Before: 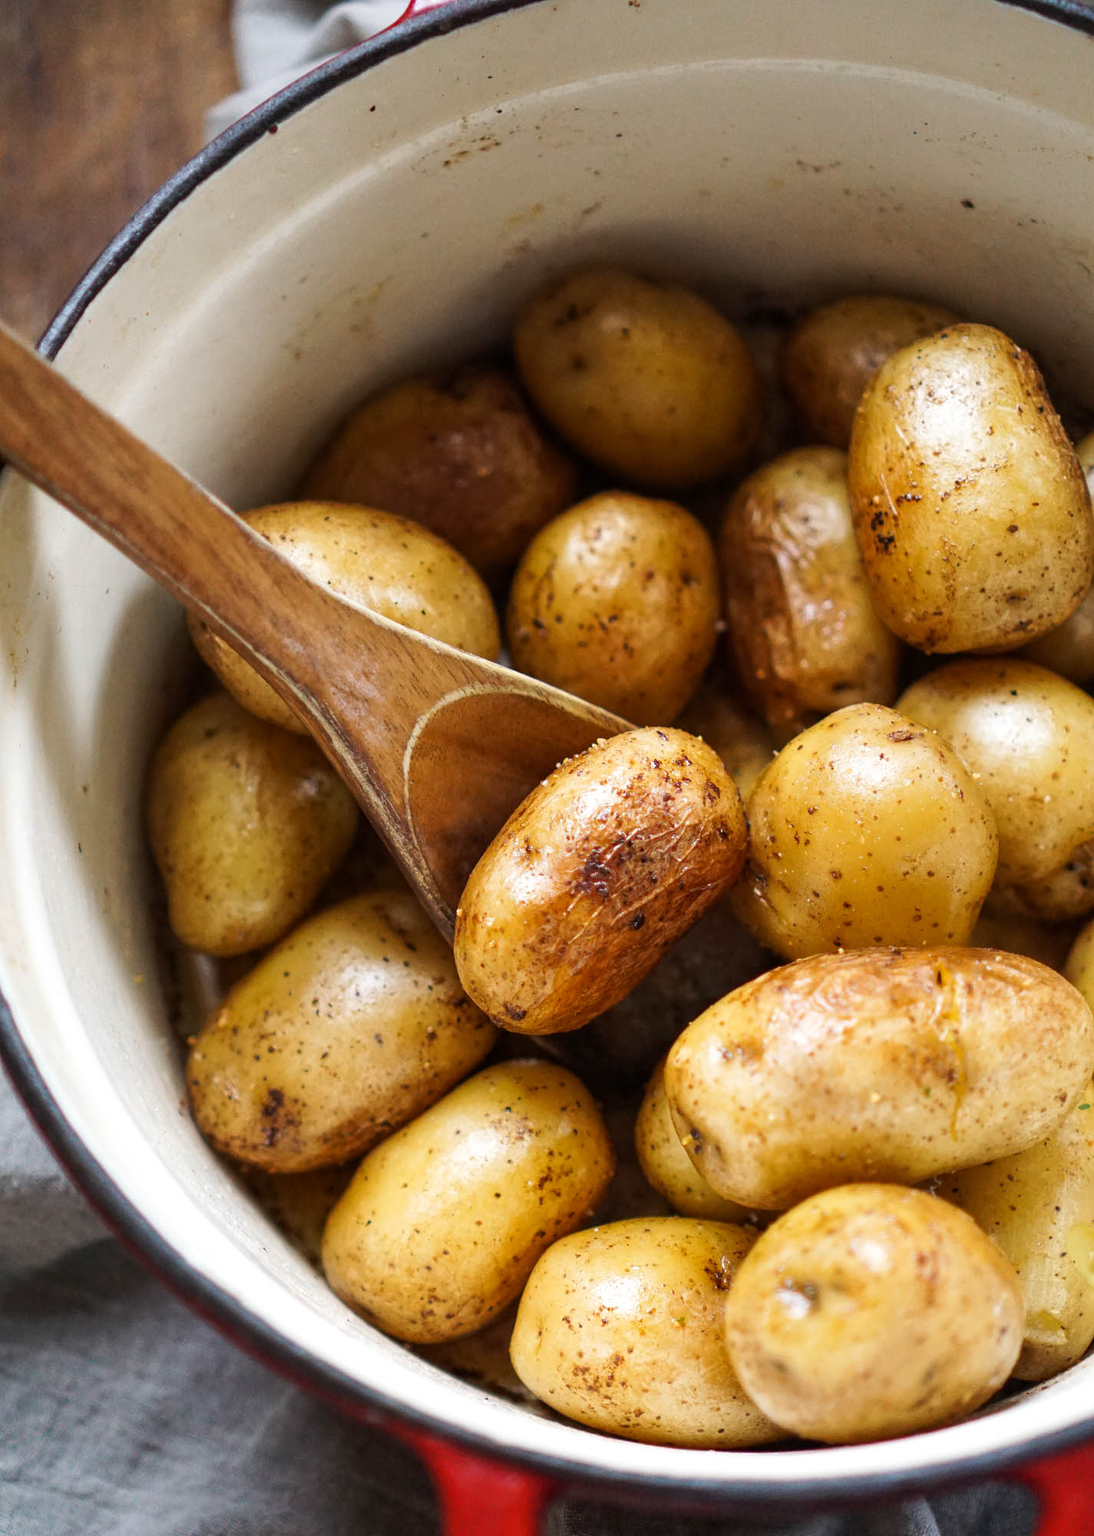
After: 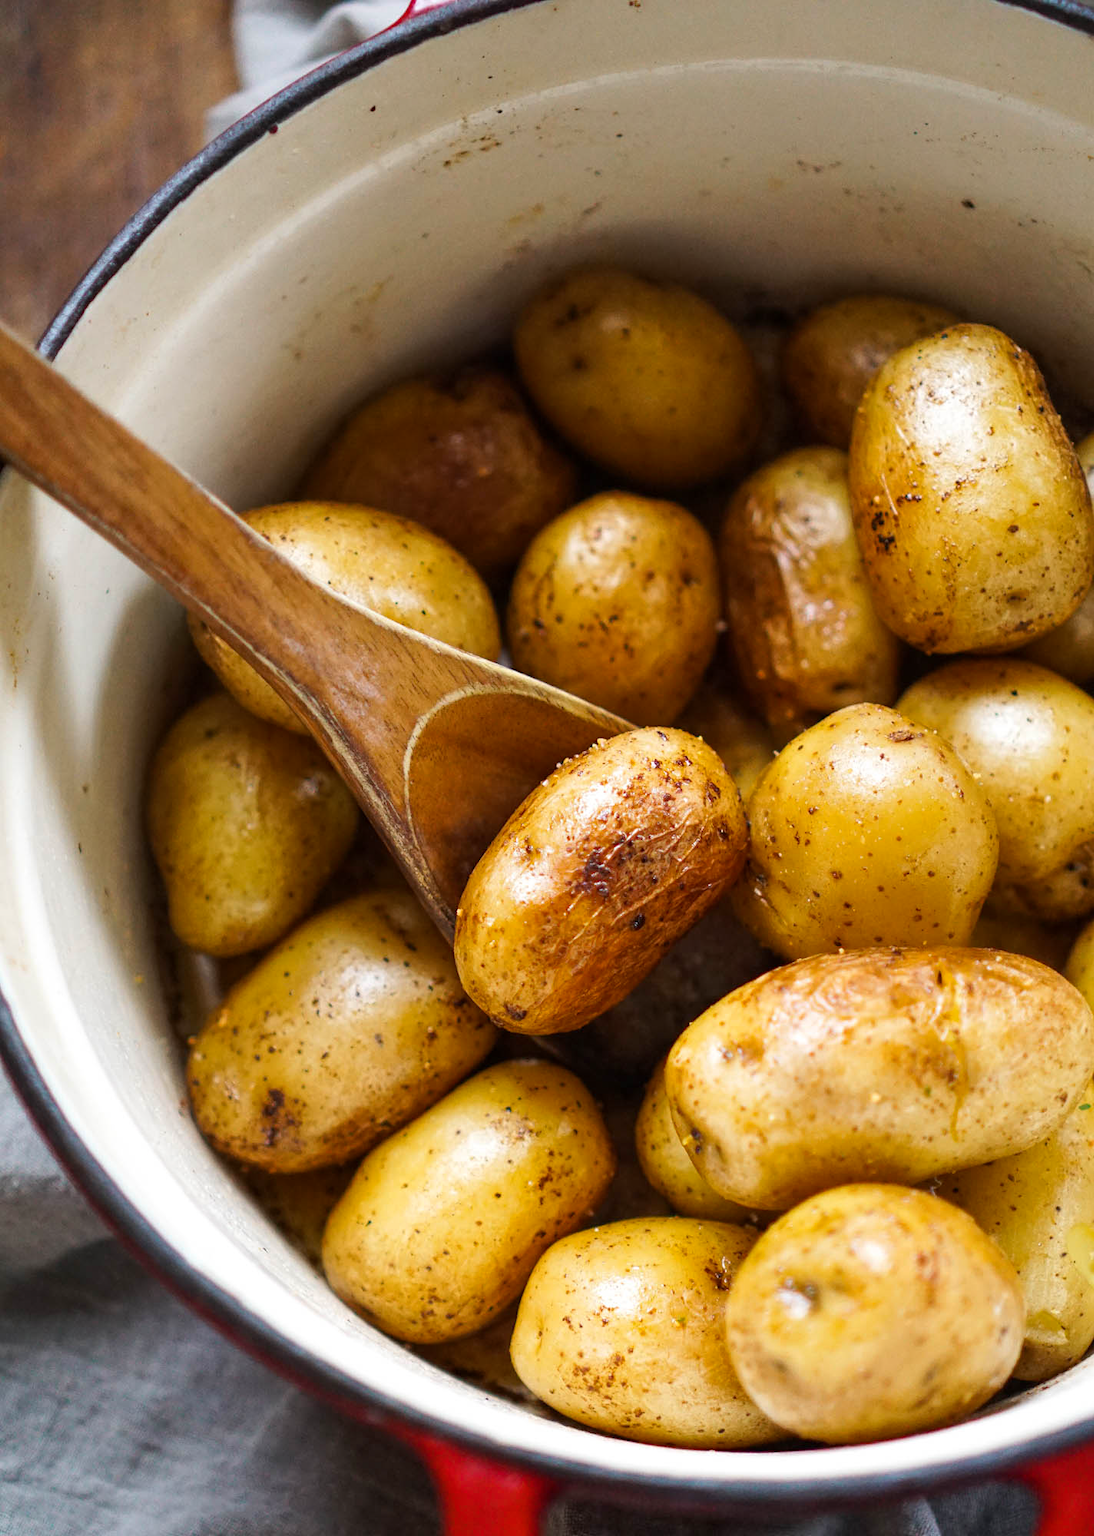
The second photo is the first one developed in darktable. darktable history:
color balance rgb: perceptual saturation grading › global saturation 10%, global vibrance 10%
rotate and perspective: automatic cropping original format, crop left 0, crop top 0
